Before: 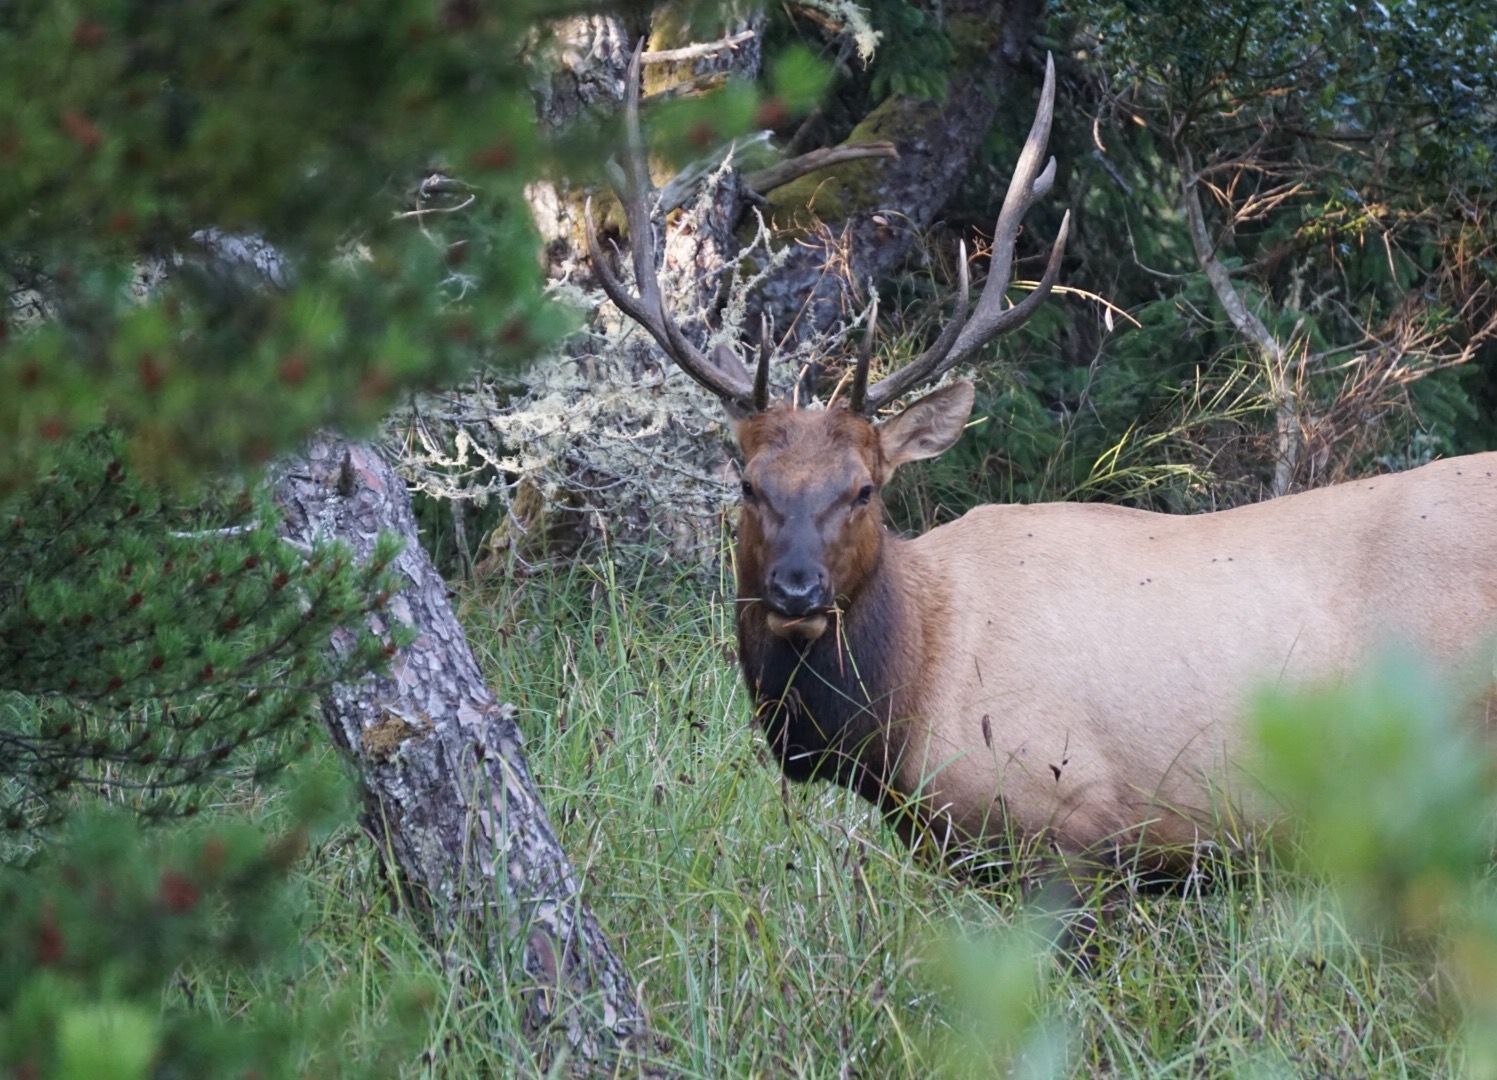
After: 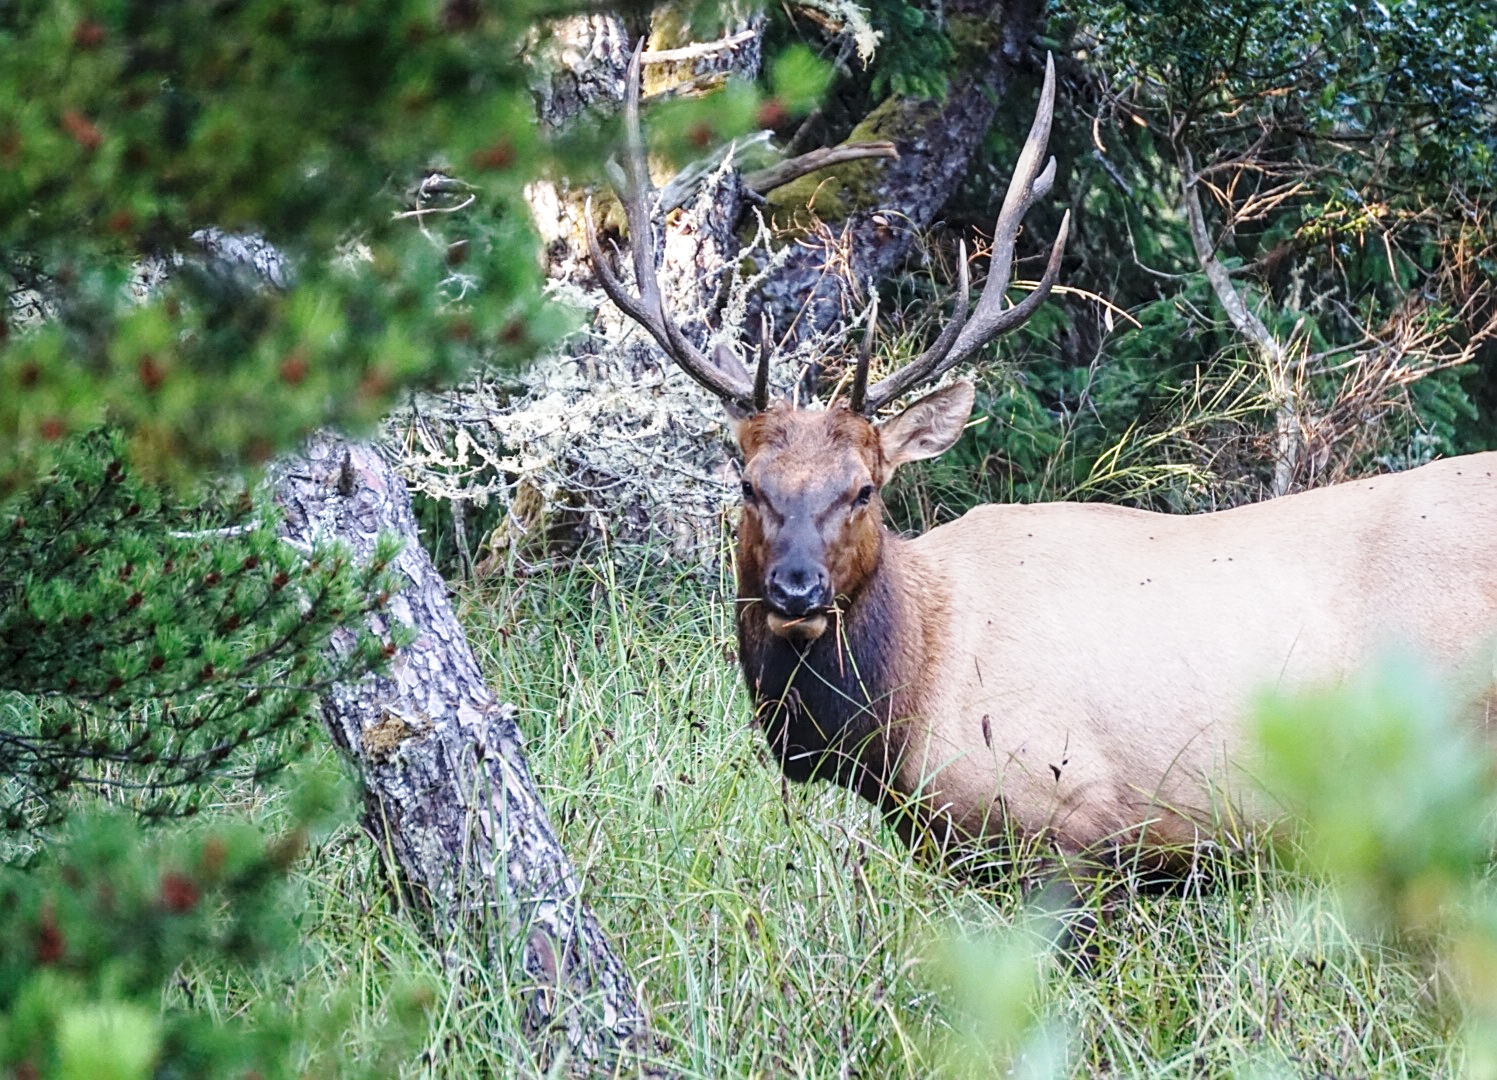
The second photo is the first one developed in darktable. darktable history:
tone equalizer: edges refinement/feathering 500, mask exposure compensation -1.57 EV, preserve details no
base curve: curves: ch0 [(0, 0) (0.028, 0.03) (0.121, 0.232) (0.46, 0.748) (0.859, 0.968) (1, 1)], preserve colors none
local contrast: on, module defaults
sharpen: on, module defaults
